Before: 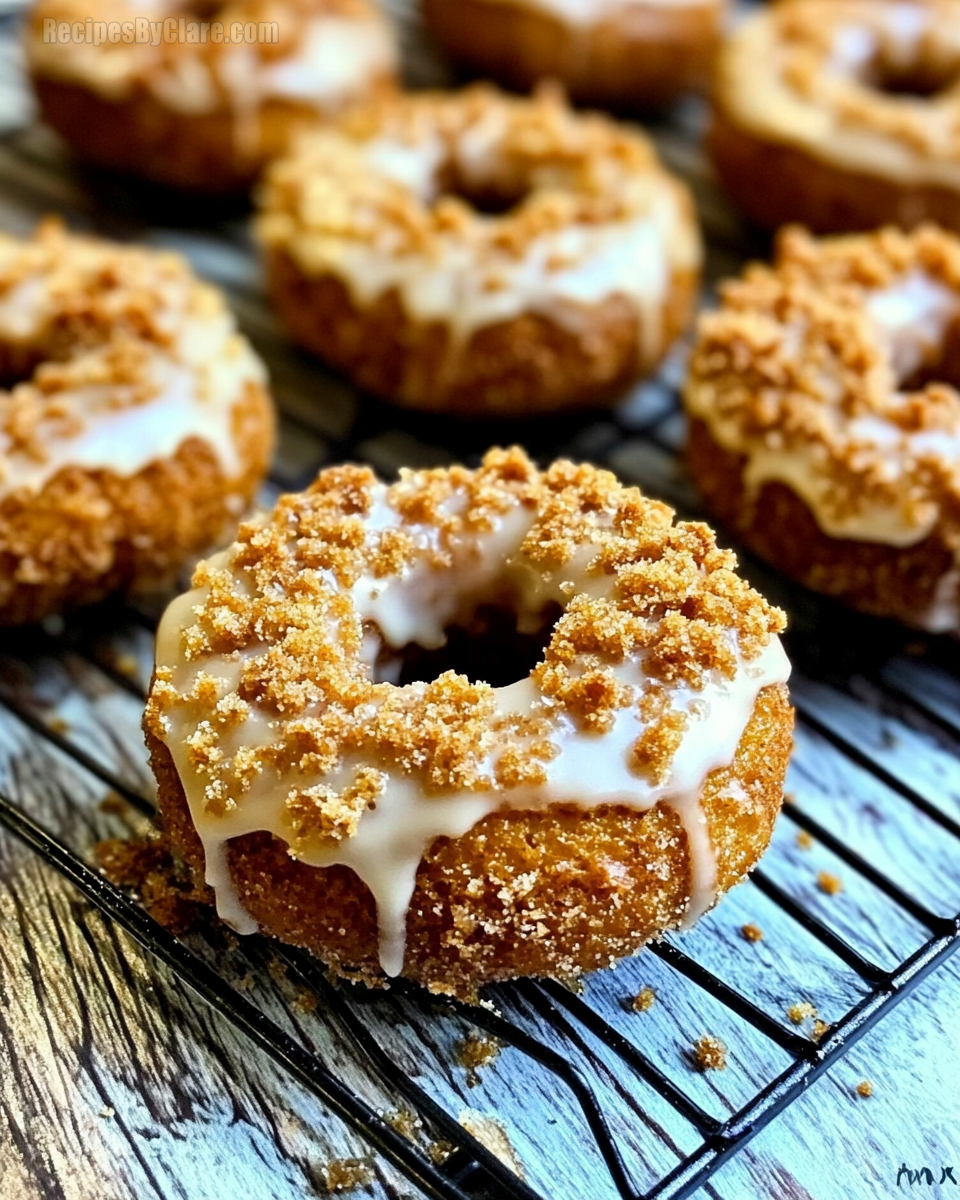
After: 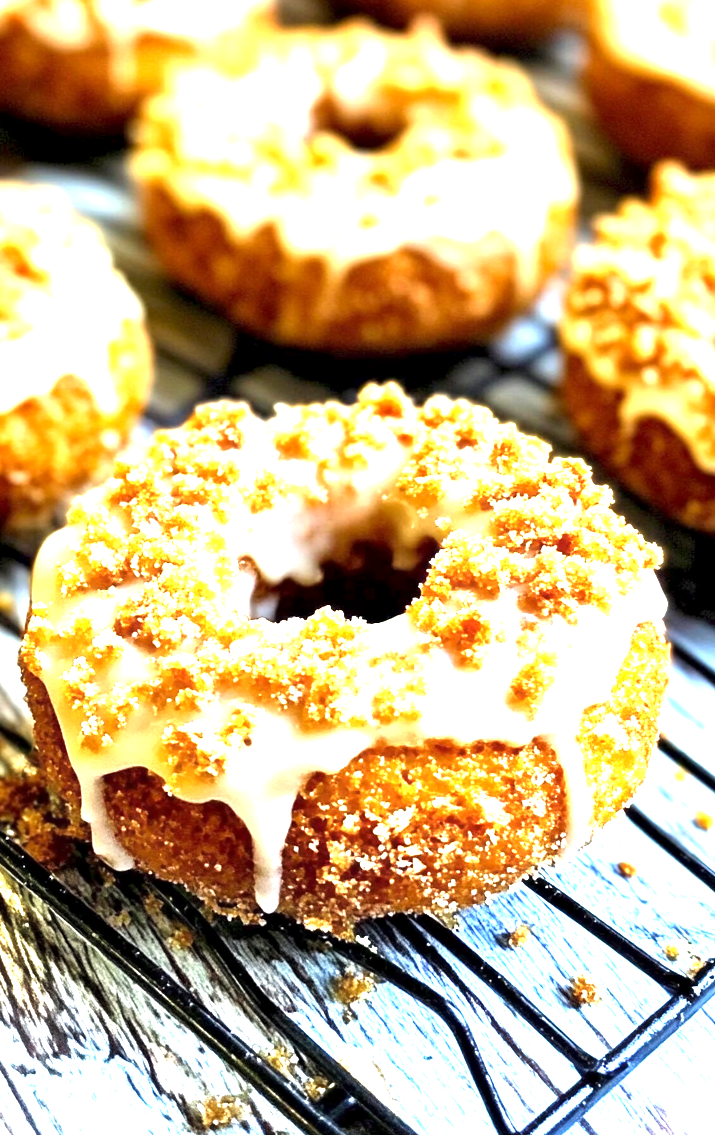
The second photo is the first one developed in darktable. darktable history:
exposure: exposure 1.999 EV, compensate highlight preservation false
crop and rotate: left 12.981%, top 5.403%, right 12.519%
